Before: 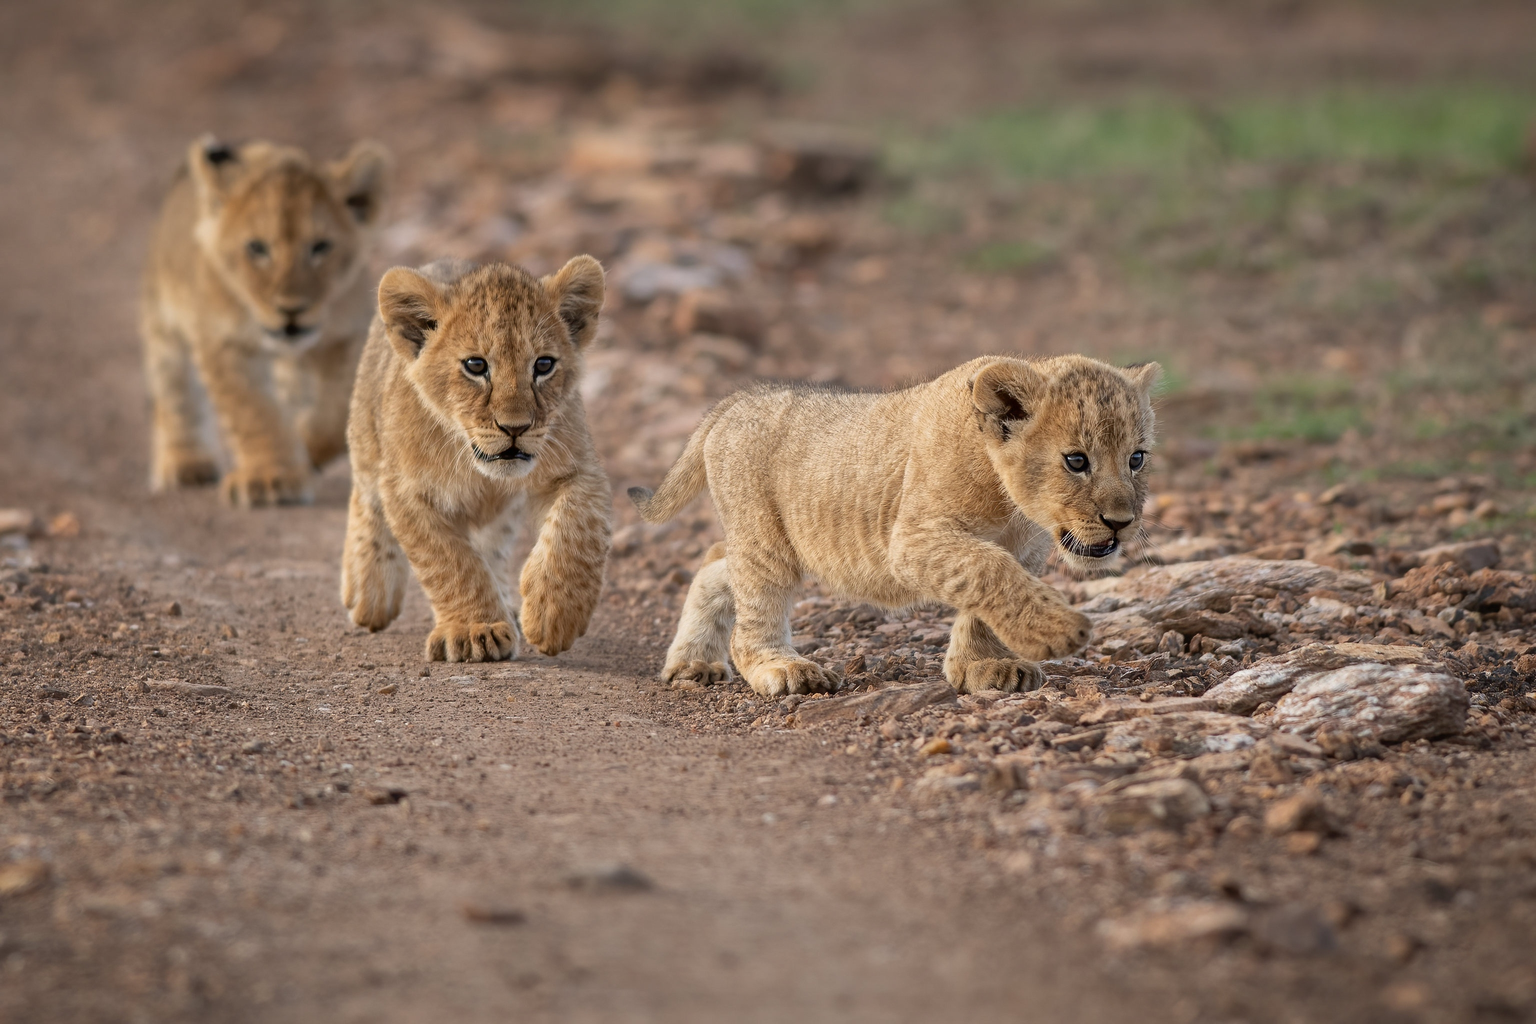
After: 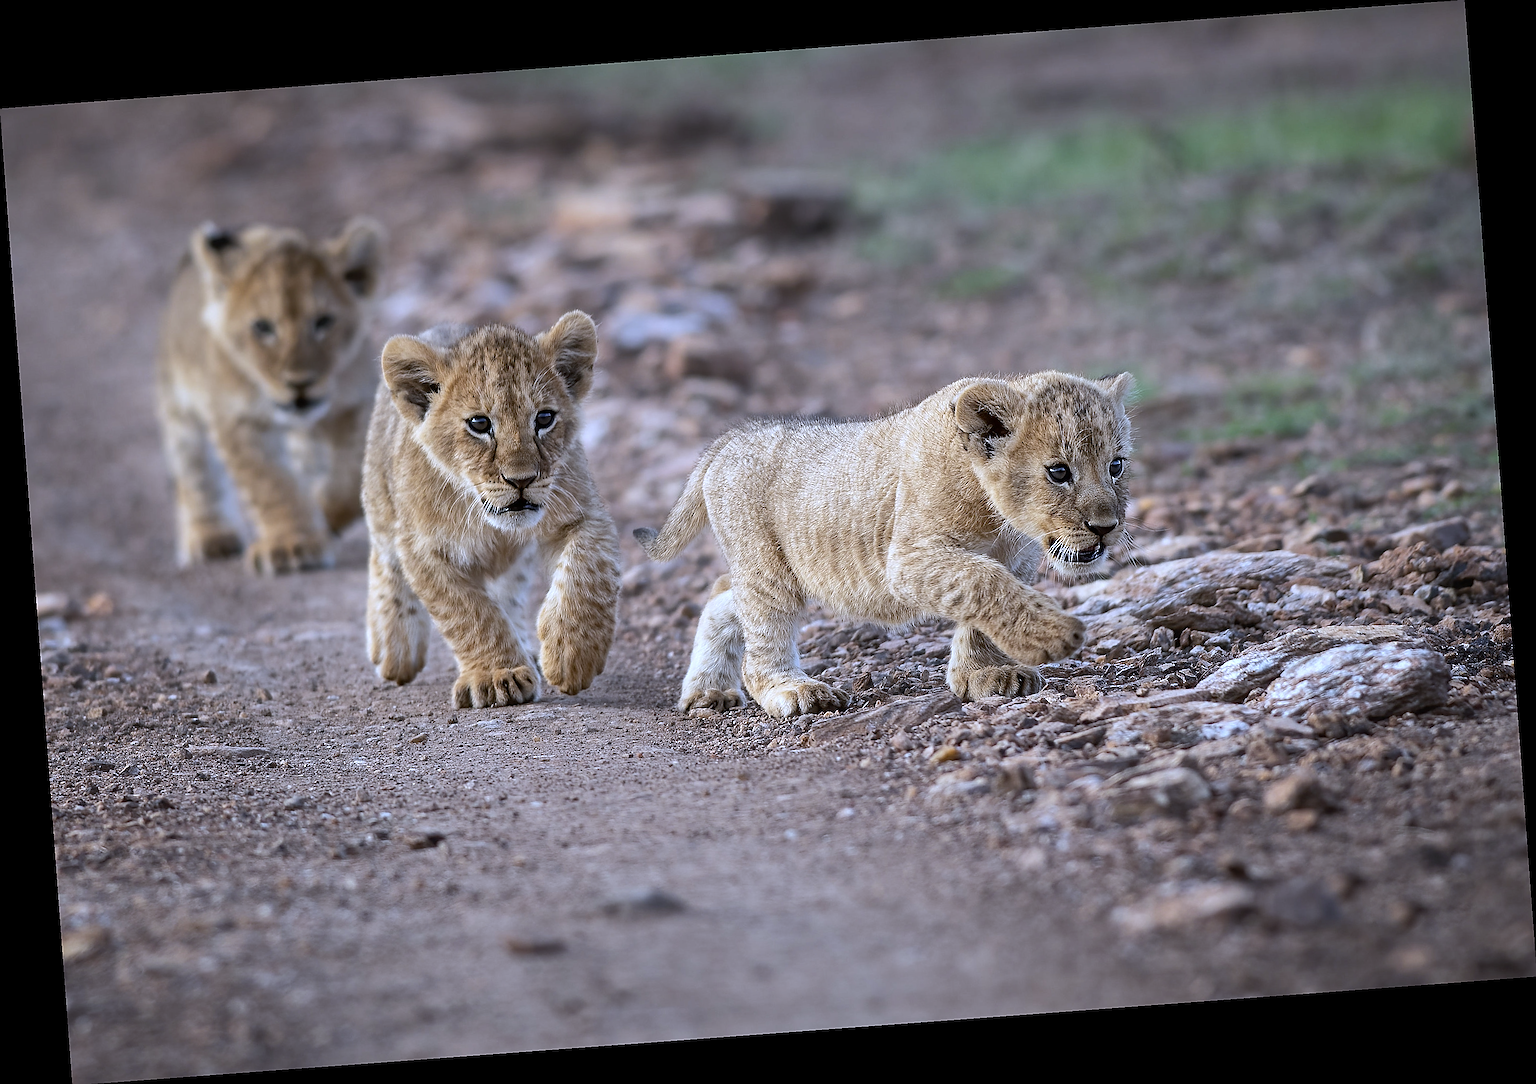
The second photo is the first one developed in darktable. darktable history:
white balance: red 0.871, blue 1.249
tone equalizer: -8 EV -0.417 EV, -7 EV -0.389 EV, -6 EV -0.333 EV, -5 EV -0.222 EV, -3 EV 0.222 EV, -2 EV 0.333 EV, -1 EV 0.389 EV, +0 EV 0.417 EV, edges refinement/feathering 500, mask exposure compensation -1.57 EV, preserve details no
rotate and perspective: rotation -4.25°, automatic cropping off
sharpen: radius 1.4, amount 1.25, threshold 0.7
